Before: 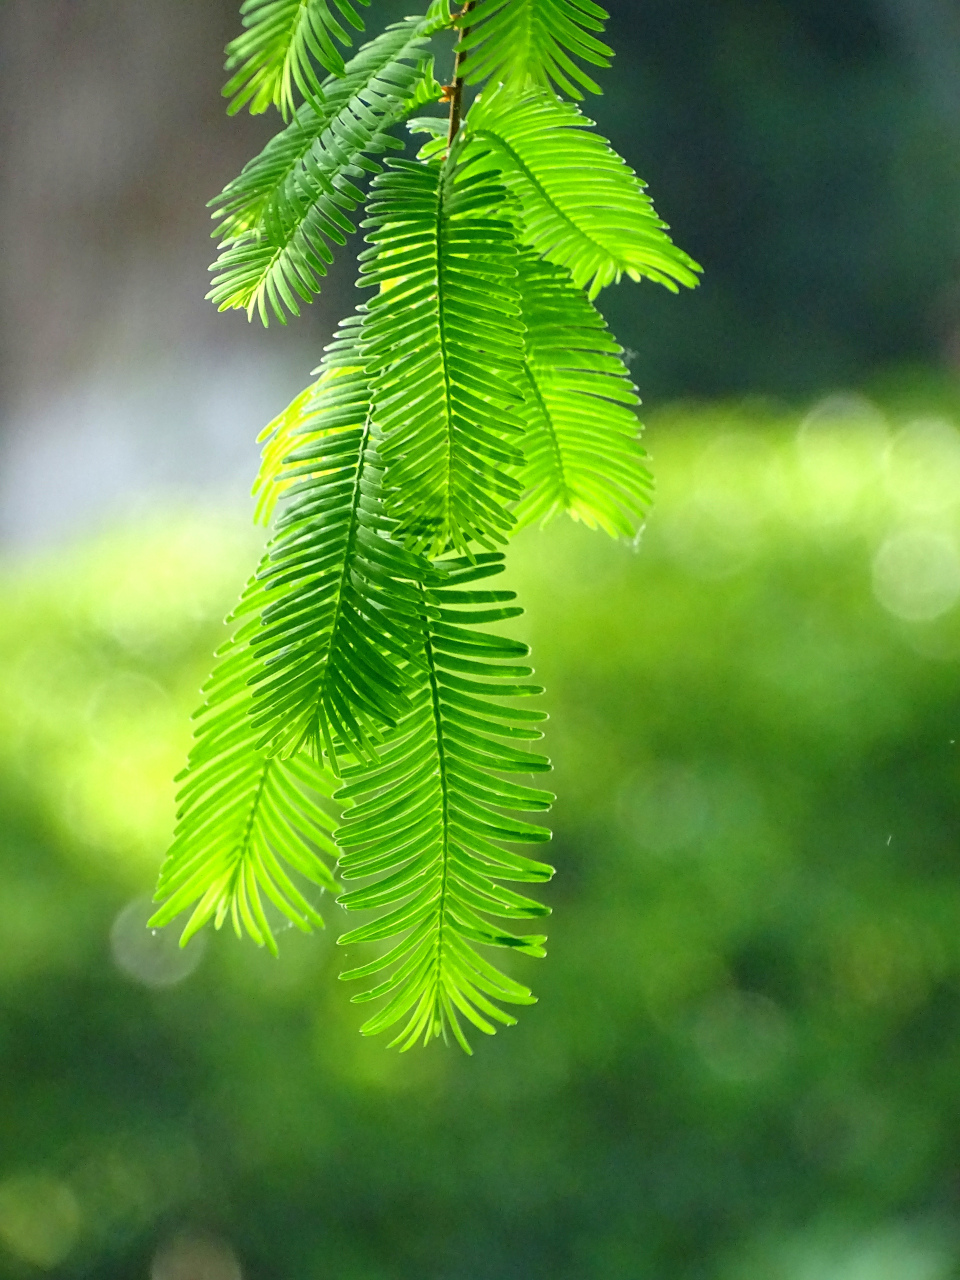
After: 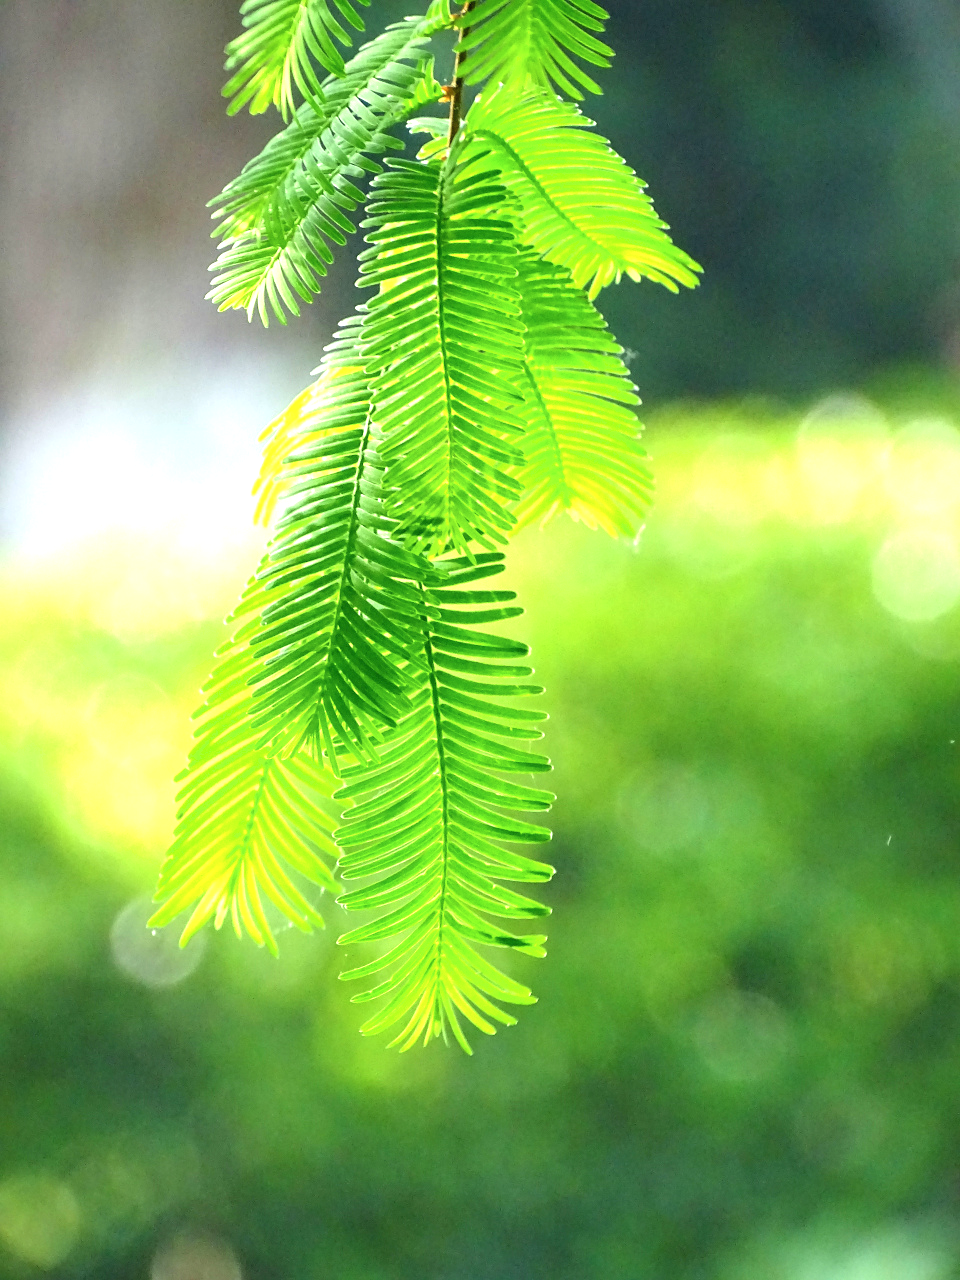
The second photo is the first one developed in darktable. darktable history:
exposure: black level correction 0, exposure 0.692 EV, compensate highlight preservation false
shadows and highlights: shadows -13.4, white point adjustment 3.94, highlights 26.68
